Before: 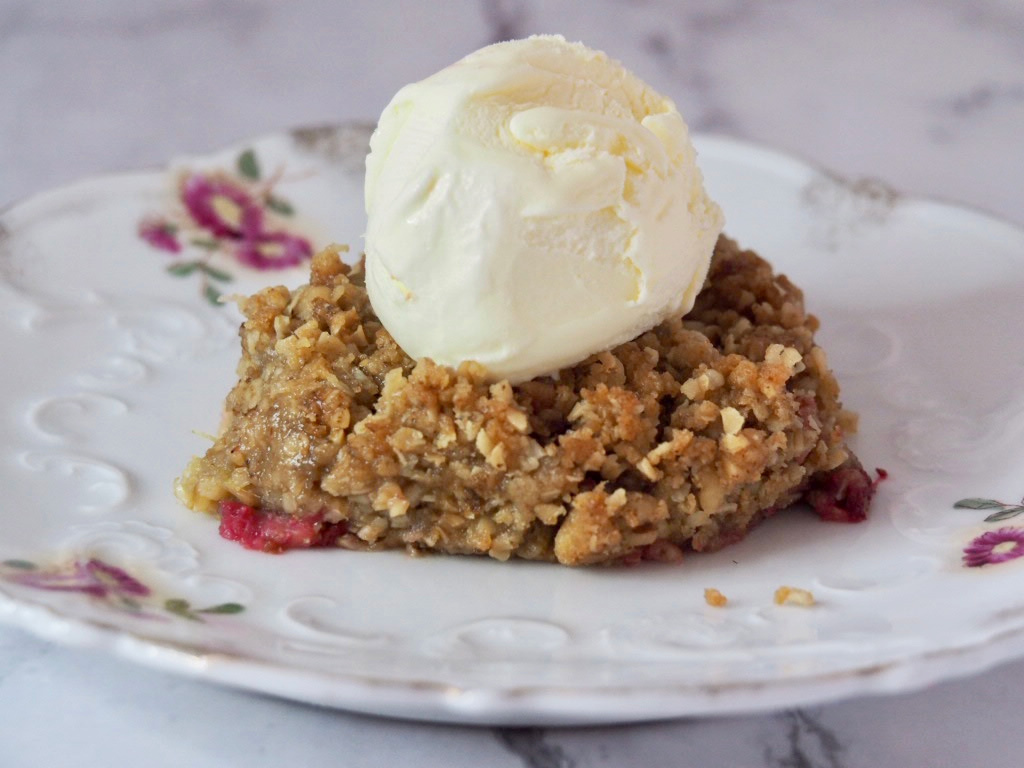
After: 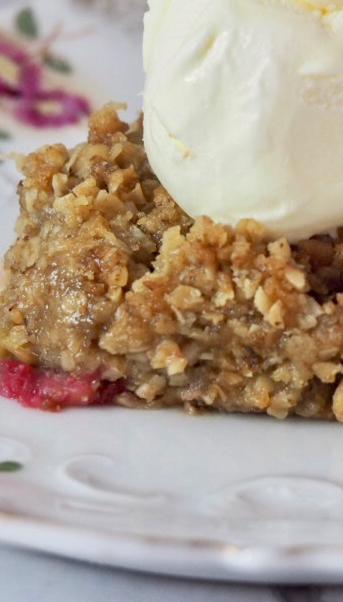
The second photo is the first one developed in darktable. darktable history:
crop and rotate: left 21.77%, top 18.528%, right 44.676%, bottom 2.997%
